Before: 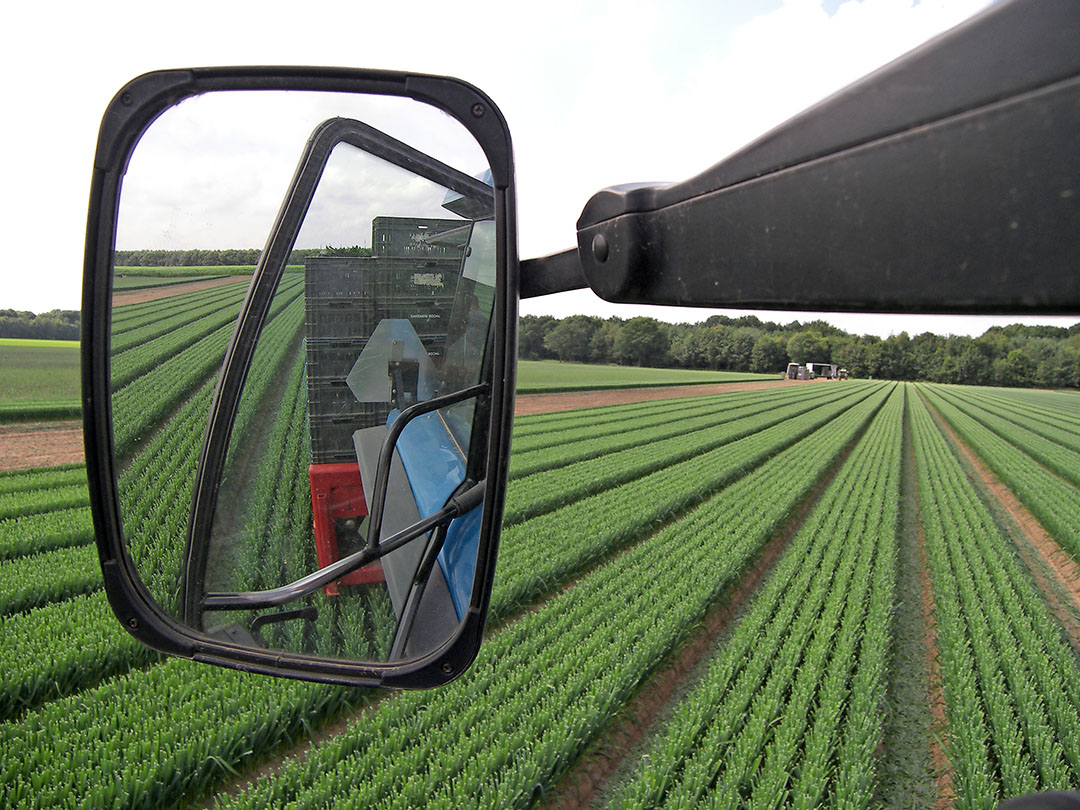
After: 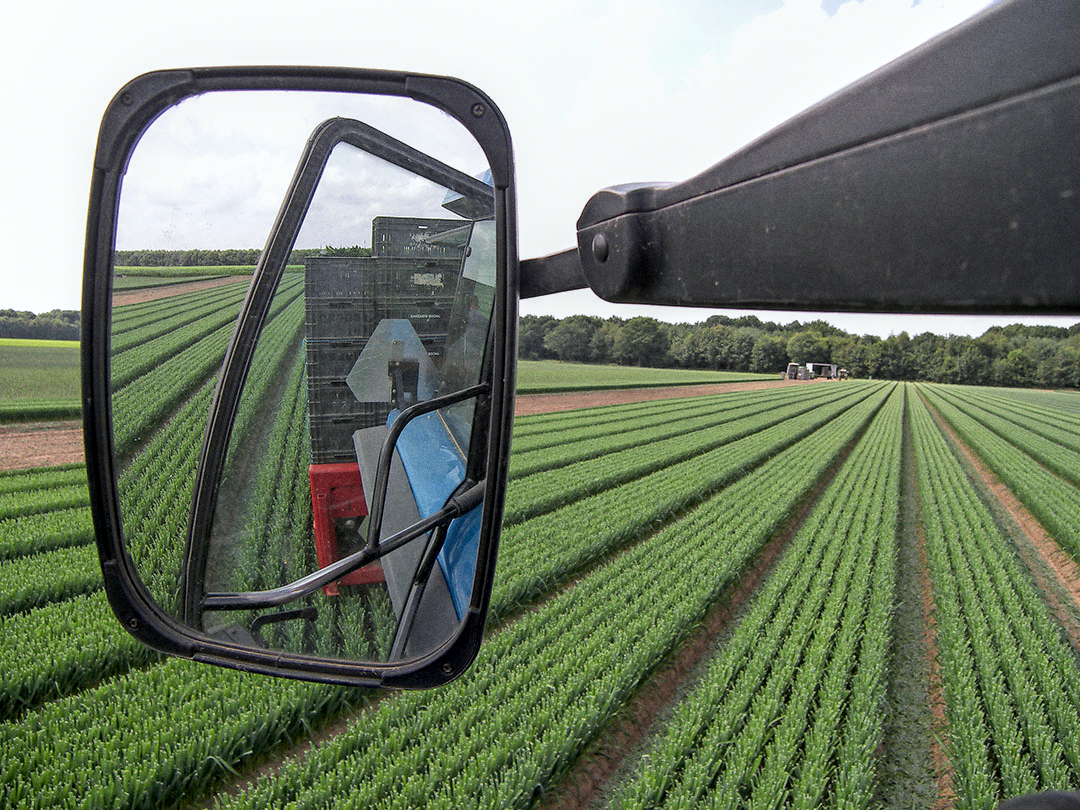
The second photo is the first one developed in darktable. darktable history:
grain: strength 26%
white balance: red 0.983, blue 1.036
local contrast: on, module defaults
